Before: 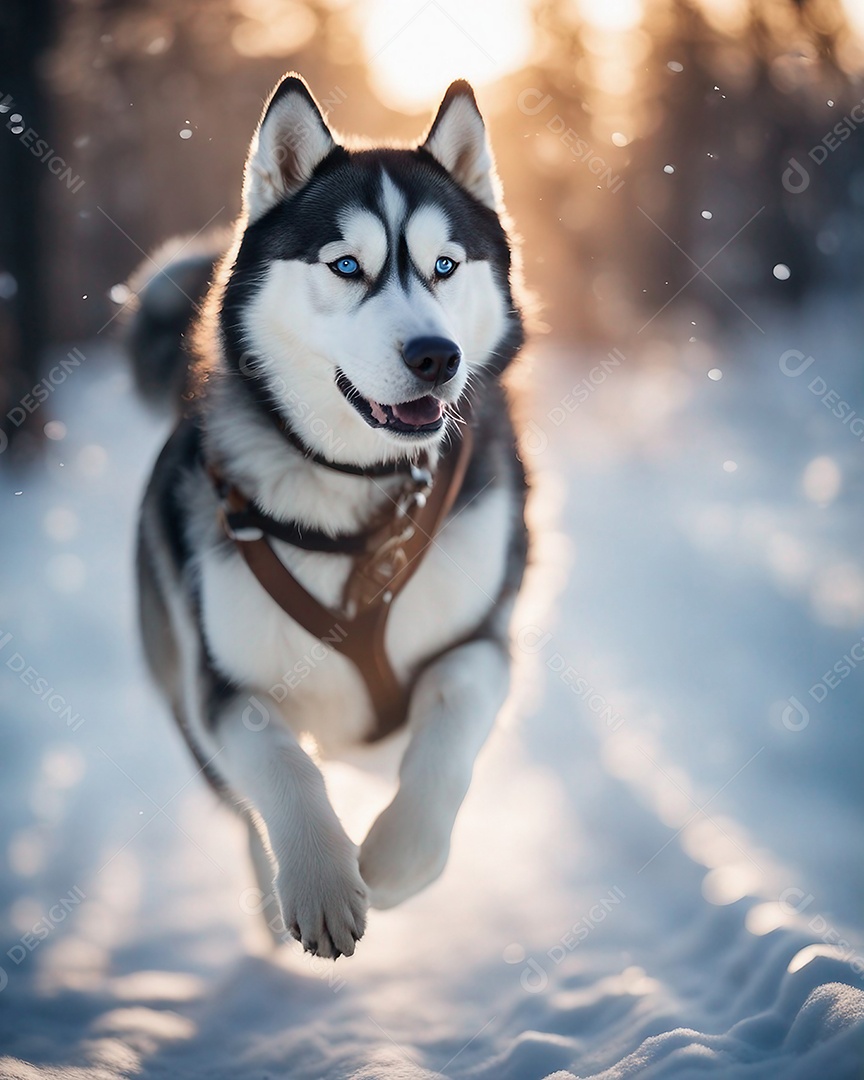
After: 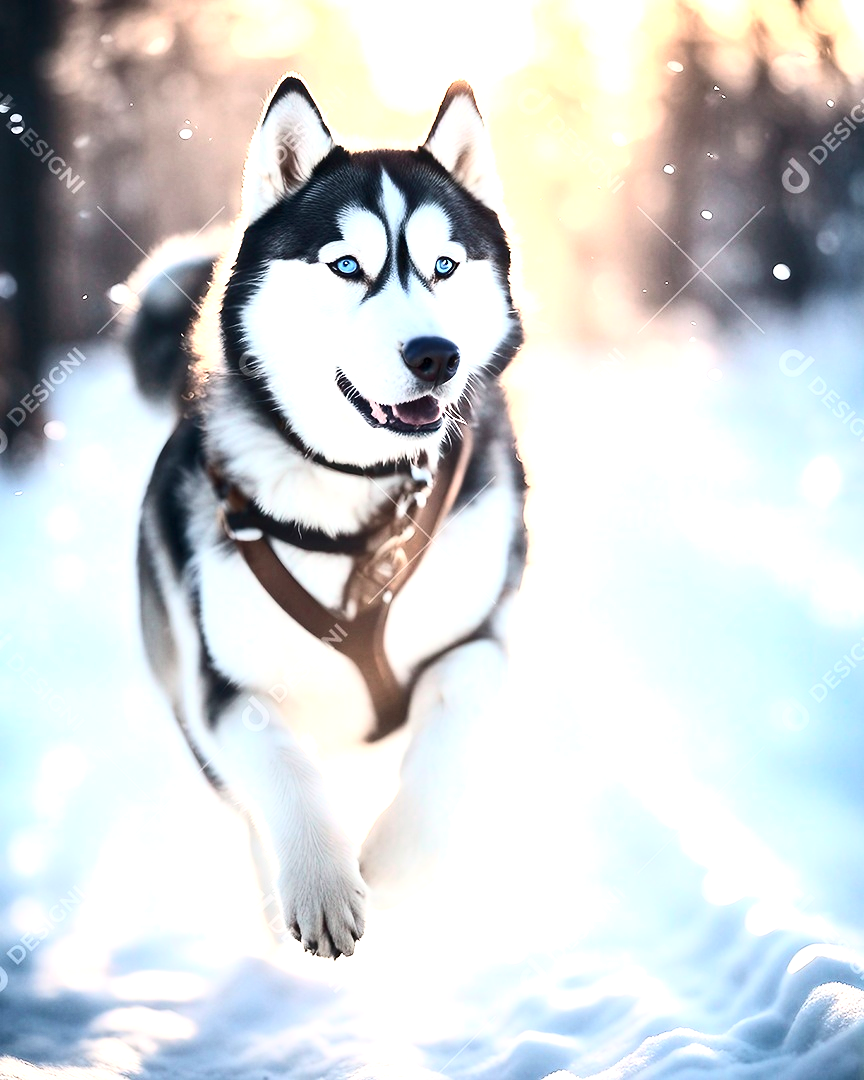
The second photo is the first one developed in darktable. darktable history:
contrast brightness saturation: contrast 0.384, brightness 0.102
color zones: curves: ch0 [(0, 0.558) (0.143, 0.559) (0.286, 0.529) (0.429, 0.505) (0.571, 0.5) (0.714, 0.5) (0.857, 0.5) (1, 0.558)]; ch1 [(0, 0.469) (0.01, 0.469) (0.12, 0.446) (0.248, 0.469) (0.5, 0.5) (0.748, 0.5) (0.99, 0.469) (1, 0.469)]
exposure: black level correction 0, exposure 1.2 EV, compensate exposure bias true, compensate highlight preservation false
local contrast: highlights 101%, shadows 98%, detail 120%, midtone range 0.2
